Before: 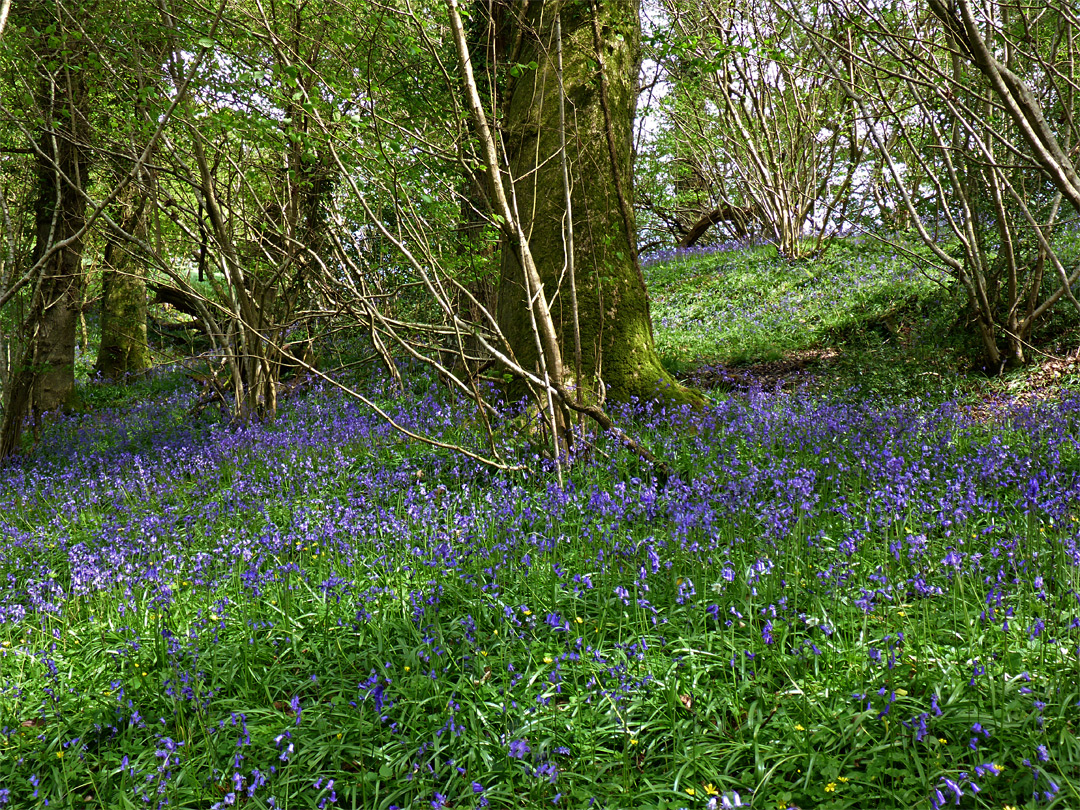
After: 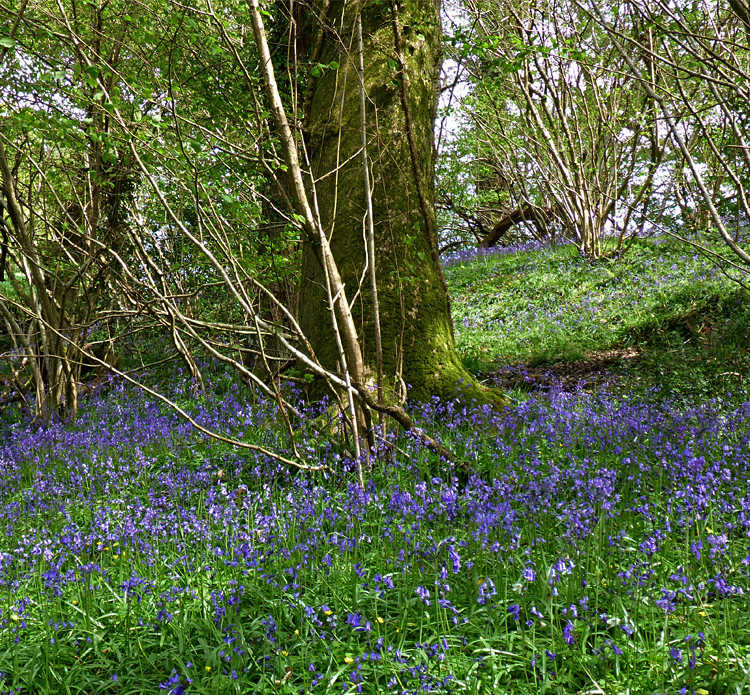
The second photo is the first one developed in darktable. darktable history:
crop: left 18.503%, right 12.05%, bottom 14.178%
